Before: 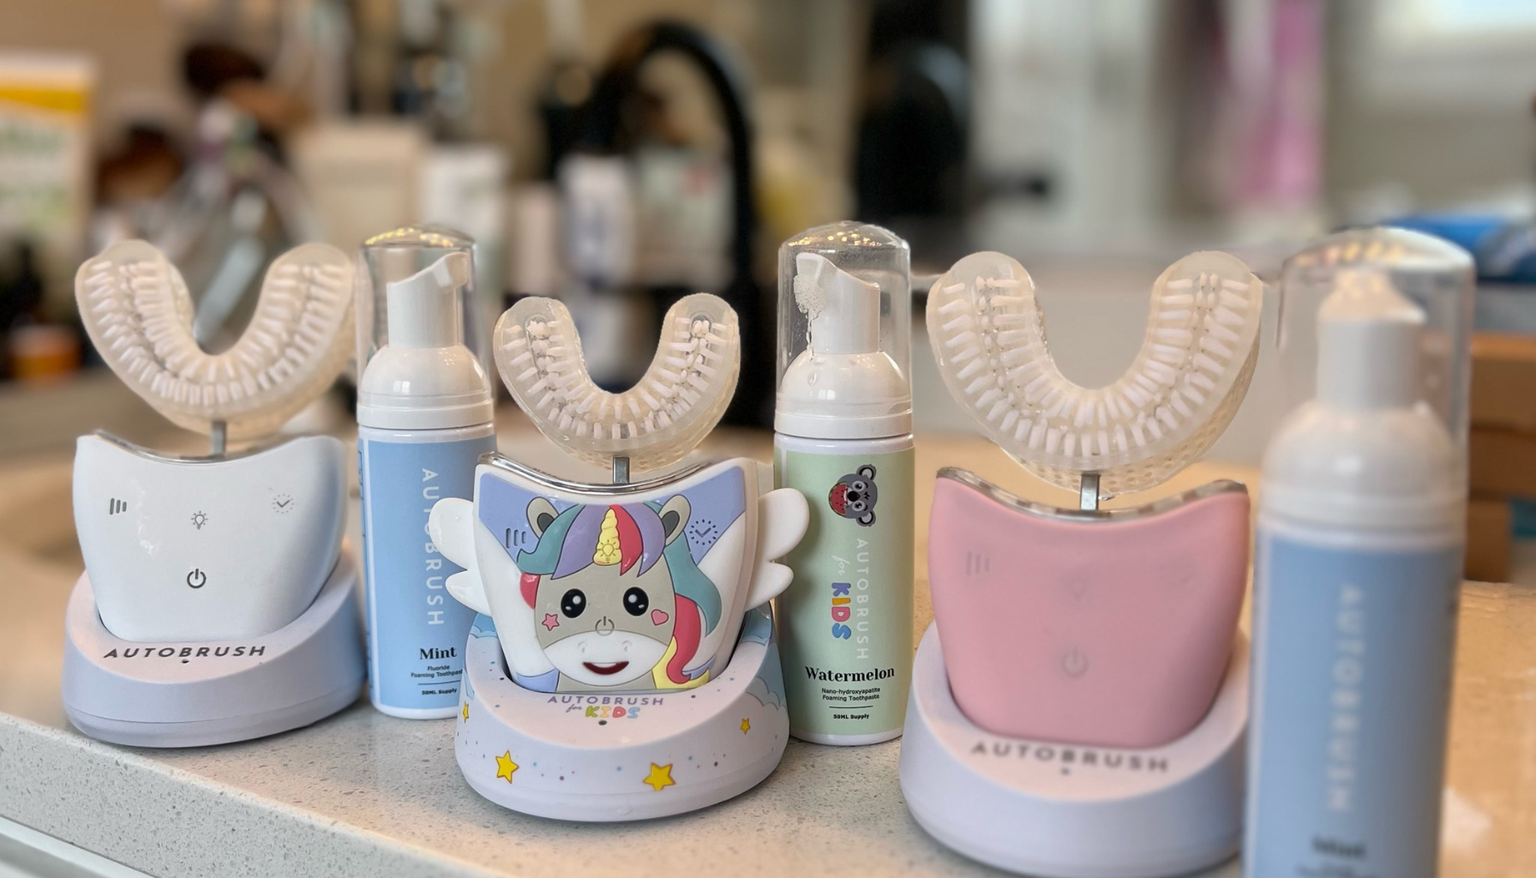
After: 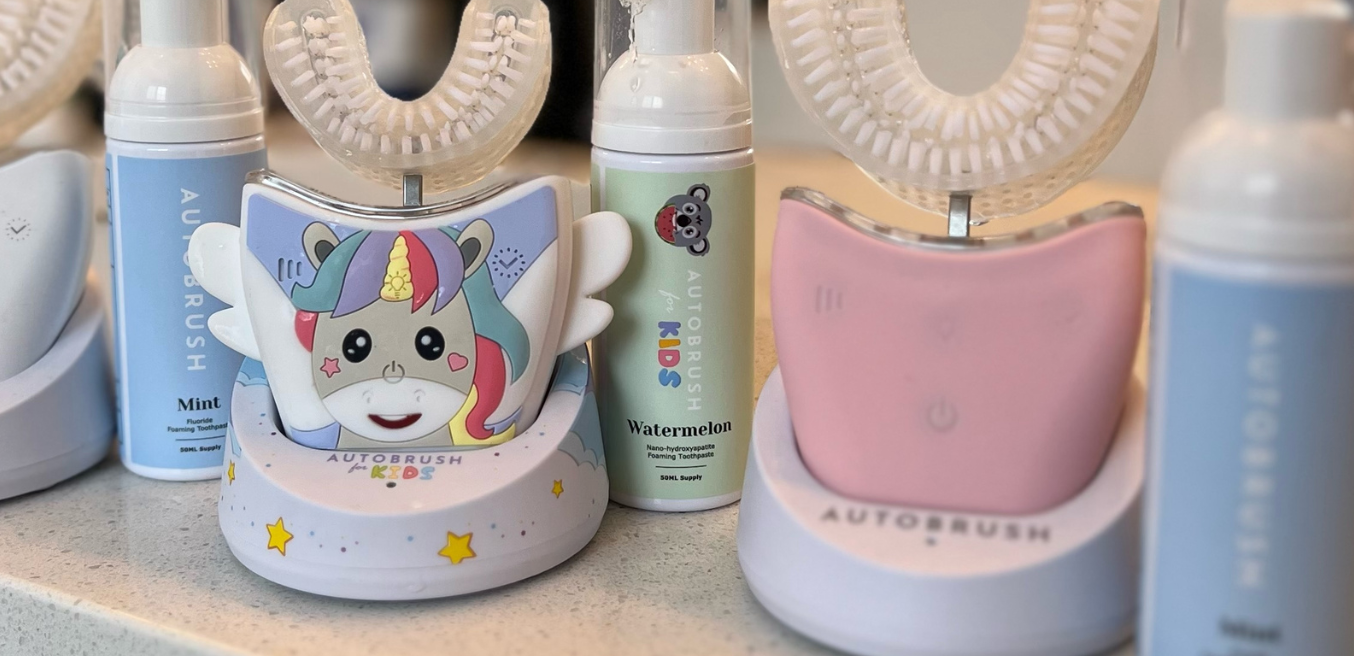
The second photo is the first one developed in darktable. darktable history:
crop and rotate: left 17.441%, top 34.986%, right 6.997%, bottom 0.883%
tone equalizer: on, module defaults
